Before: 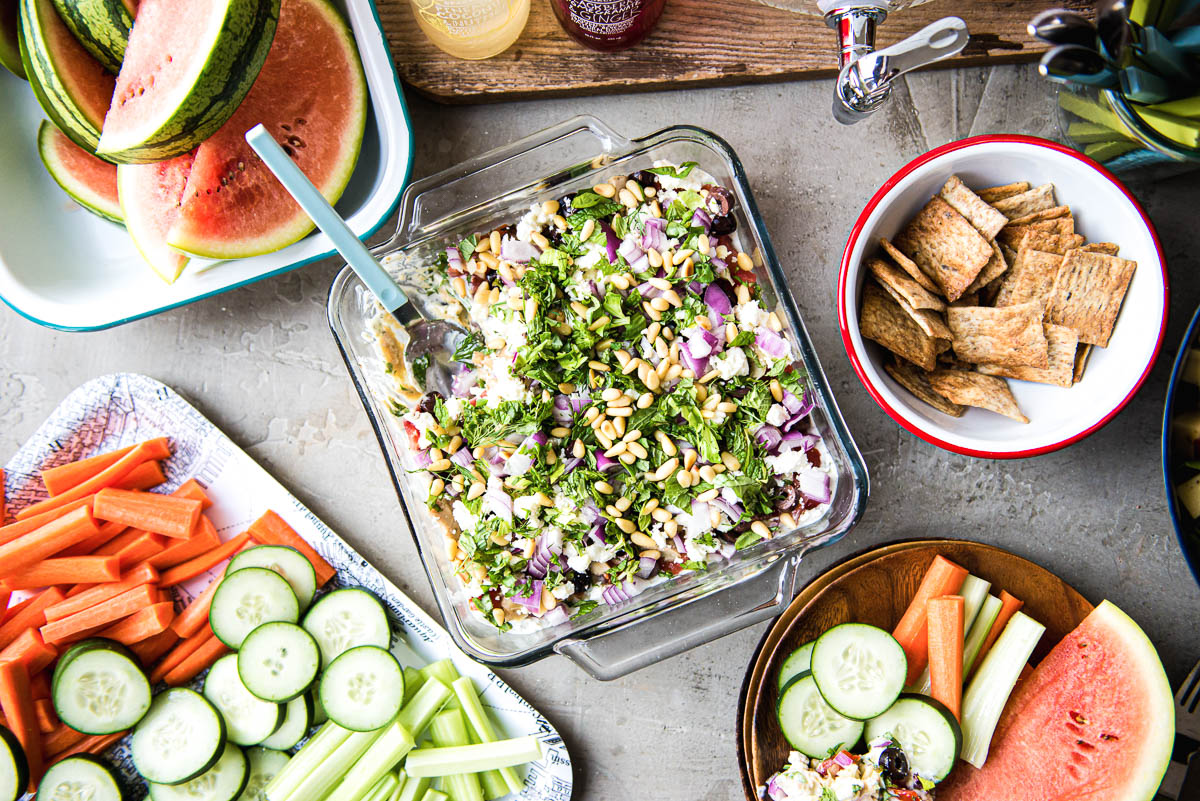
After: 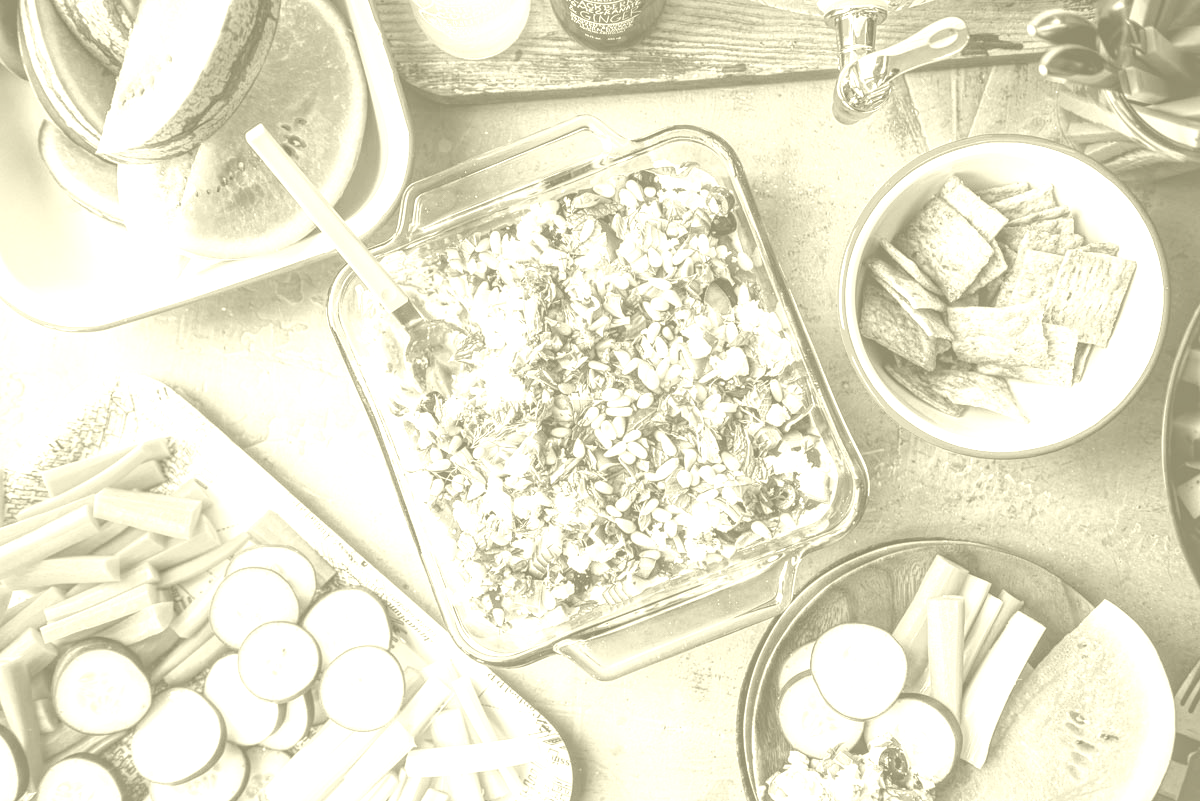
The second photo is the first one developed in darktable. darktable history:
color balance: mode lift, gamma, gain (sRGB)
exposure: exposure 0.77 EV, compensate highlight preservation false
local contrast: on, module defaults
colorize: hue 43.2°, saturation 40%, version 1
